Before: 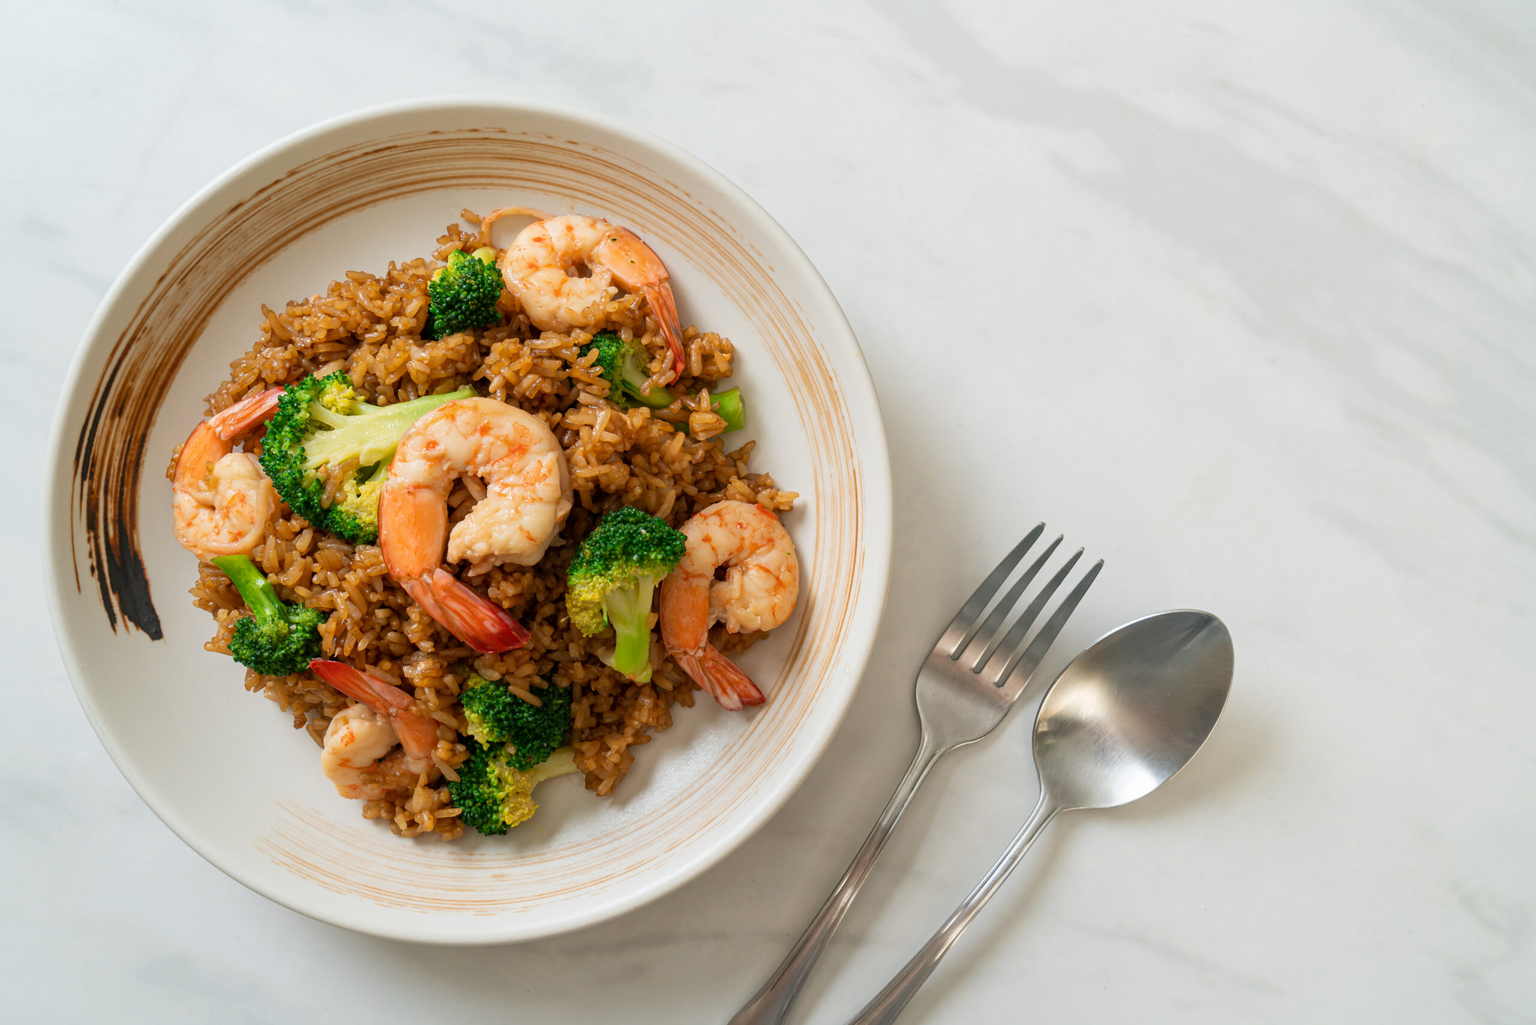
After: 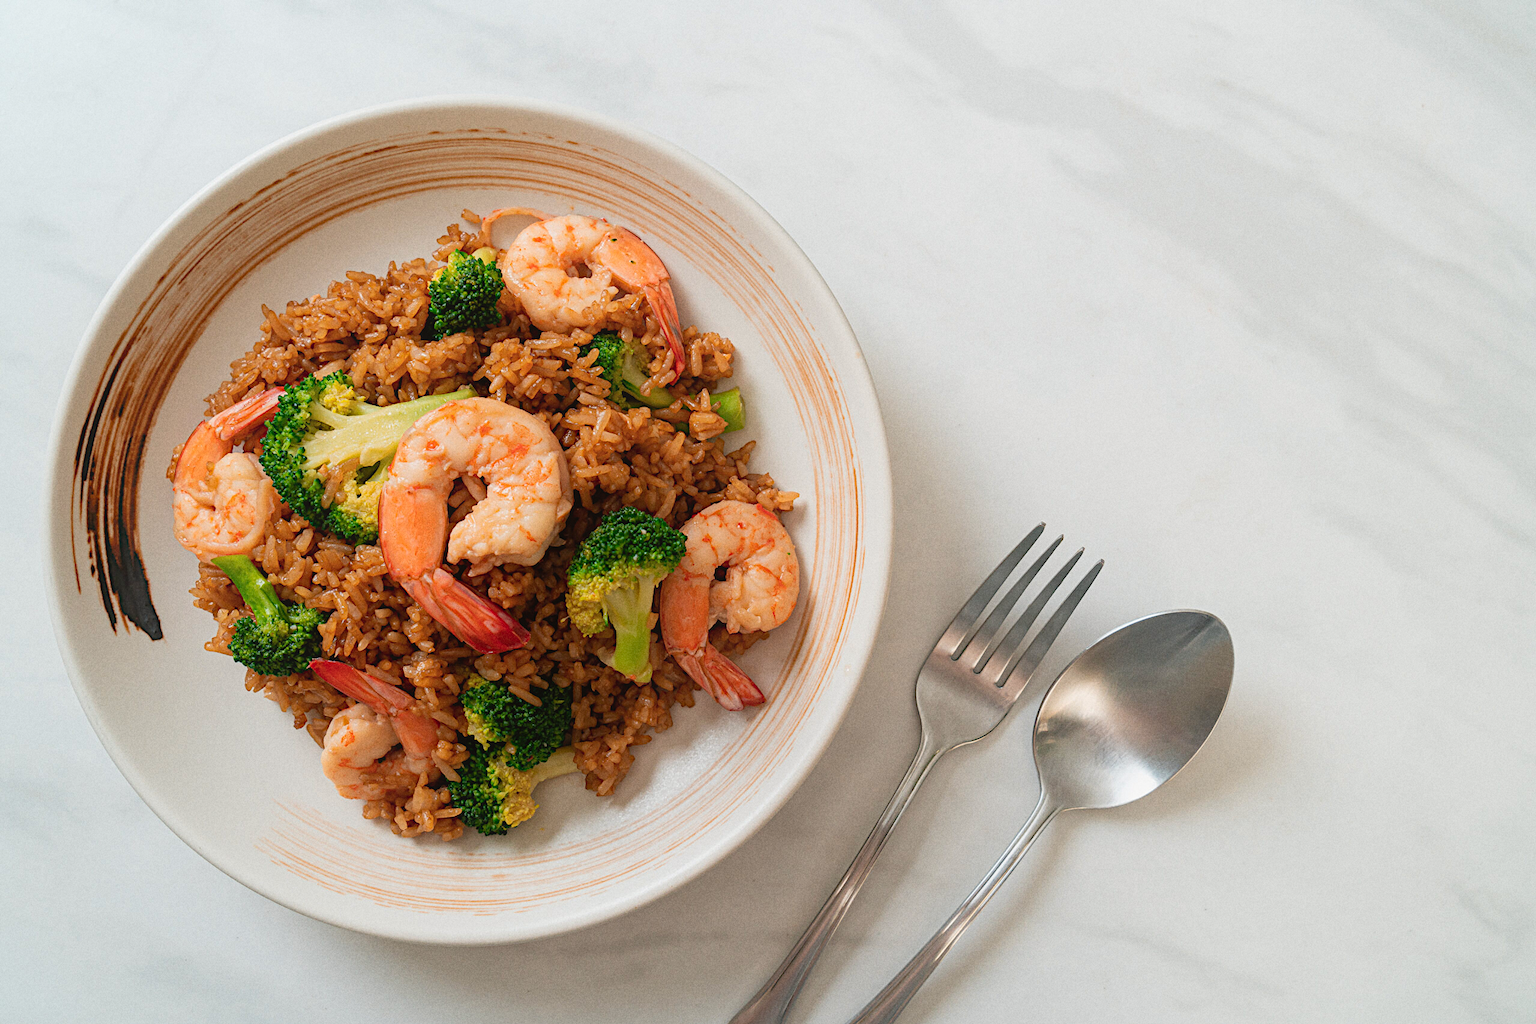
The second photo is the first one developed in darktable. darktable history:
diffuse or sharpen "_builtin_sharpen demosaicing | AA filter": edge sensitivity 1, 1st order anisotropy 100%, 2nd order anisotropy 100%, 3rd order anisotropy 100%, 4th order anisotropy 100%, 1st order speed -25%, 2nd order speed -25%, 3rd order speed -25%, 4th order speed -25%
rgb primaries "nice": tint hue -2.48°, red hue -0.024, green purity 1.08, blue hue -0.112, blue purity 1.17
color balance rgb "filmic": shadows lift › chroma 2%, shadows lift › hue 200.7°, highlights gain › chroma 1.5%, highlights gain › hue 42.65°, global offset › luminance 1%, perceptual saturation grading › highlights -33.8%, perceptual saturation grading › shadows 28.92%, perceptual brilliance grading › highlights 10.1%, perceptual brilliance grading › shadows -10.8%, global vibrance 24.56%, contrast -9.93%
grain: on, module defaults
contrast equalizer "negative clarity": octaves 7, y [[0.6 ×6], [0.55 ×6], [0 ×6], [0 ×6], [0 ×6]], mix -0.3
